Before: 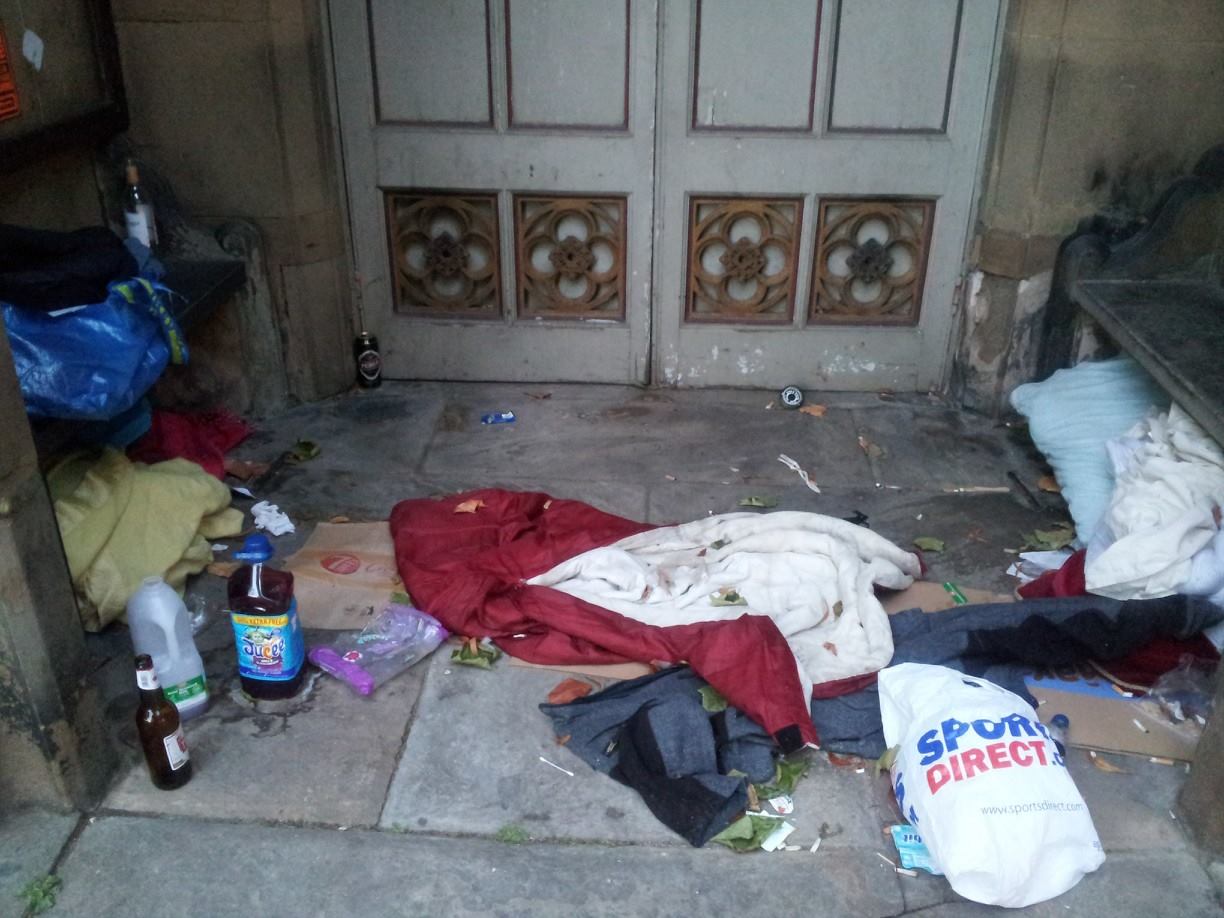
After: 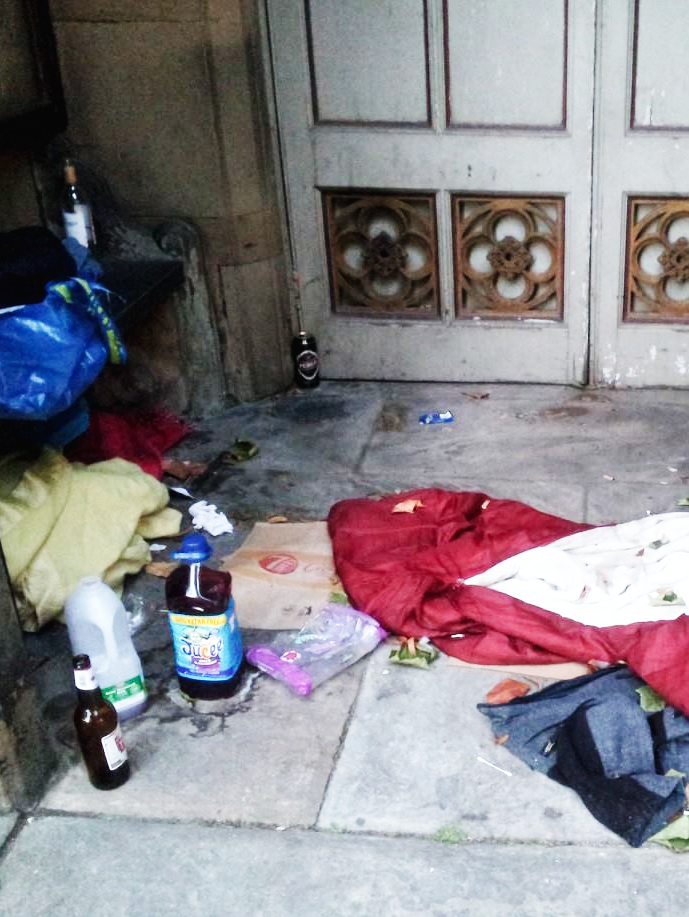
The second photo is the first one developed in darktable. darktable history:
color correction: saturation 0.85
base curve: curves: ch0 [(0, 0.003) (0.001, 0.002) (0.006, 0.004) (0.02, 0.022) (0.048, 0.086) (0.094, 0.234) (0.162, 0.431) (0.258, 0.629) (0.385, 0.8) (0.548, 0.918) (0.751, 0.988) (1, 1)], preserve colors none
tone equalizer: on, module defaults
crop: left 5.114%, right 38.589%
